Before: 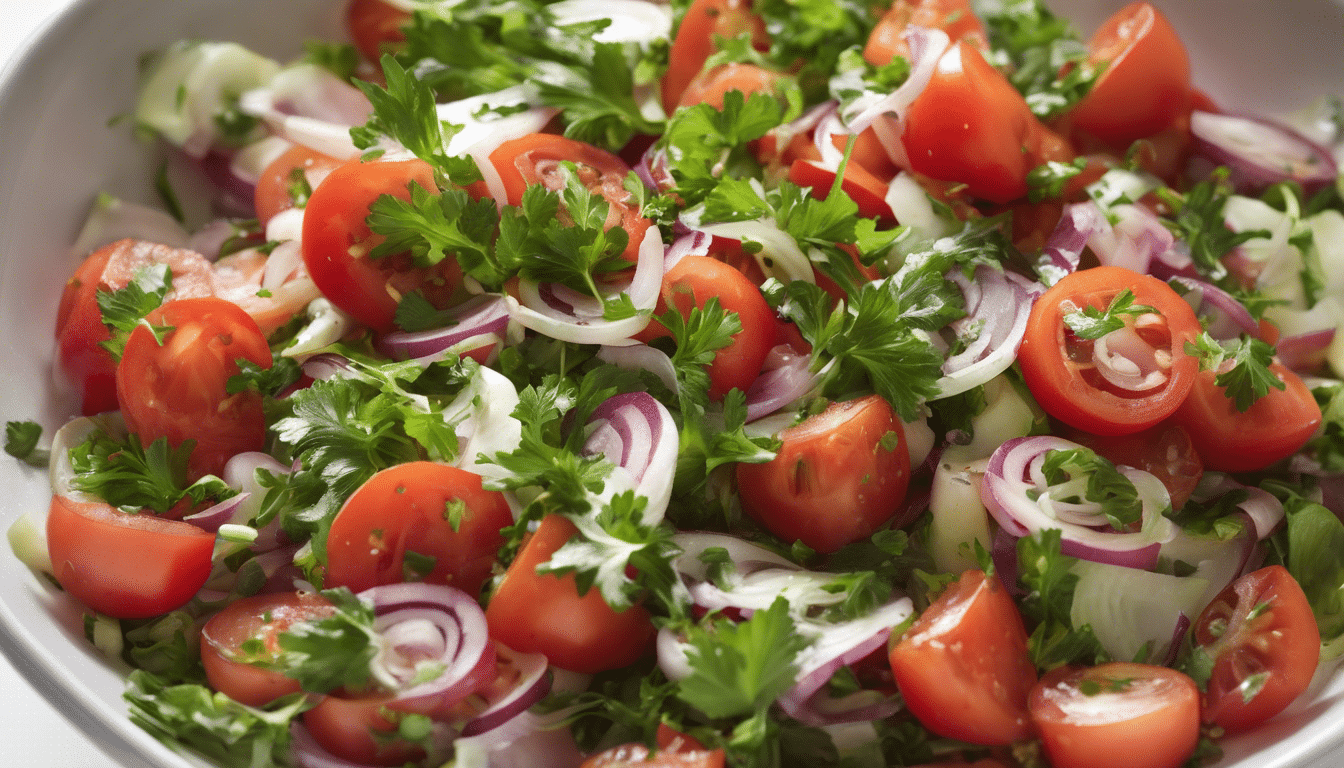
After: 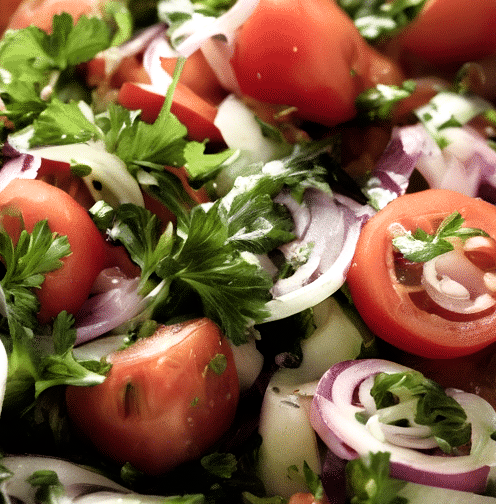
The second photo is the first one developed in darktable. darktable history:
tone equalizer: on, module defaults
filmic rgb: black relative exposure -3.63 EV, white relative exposure 2.16 EV, hardness 3.62
crop and rotate: left 49.936%, top 10.094%, right 13.136%, bottom 24.256%
